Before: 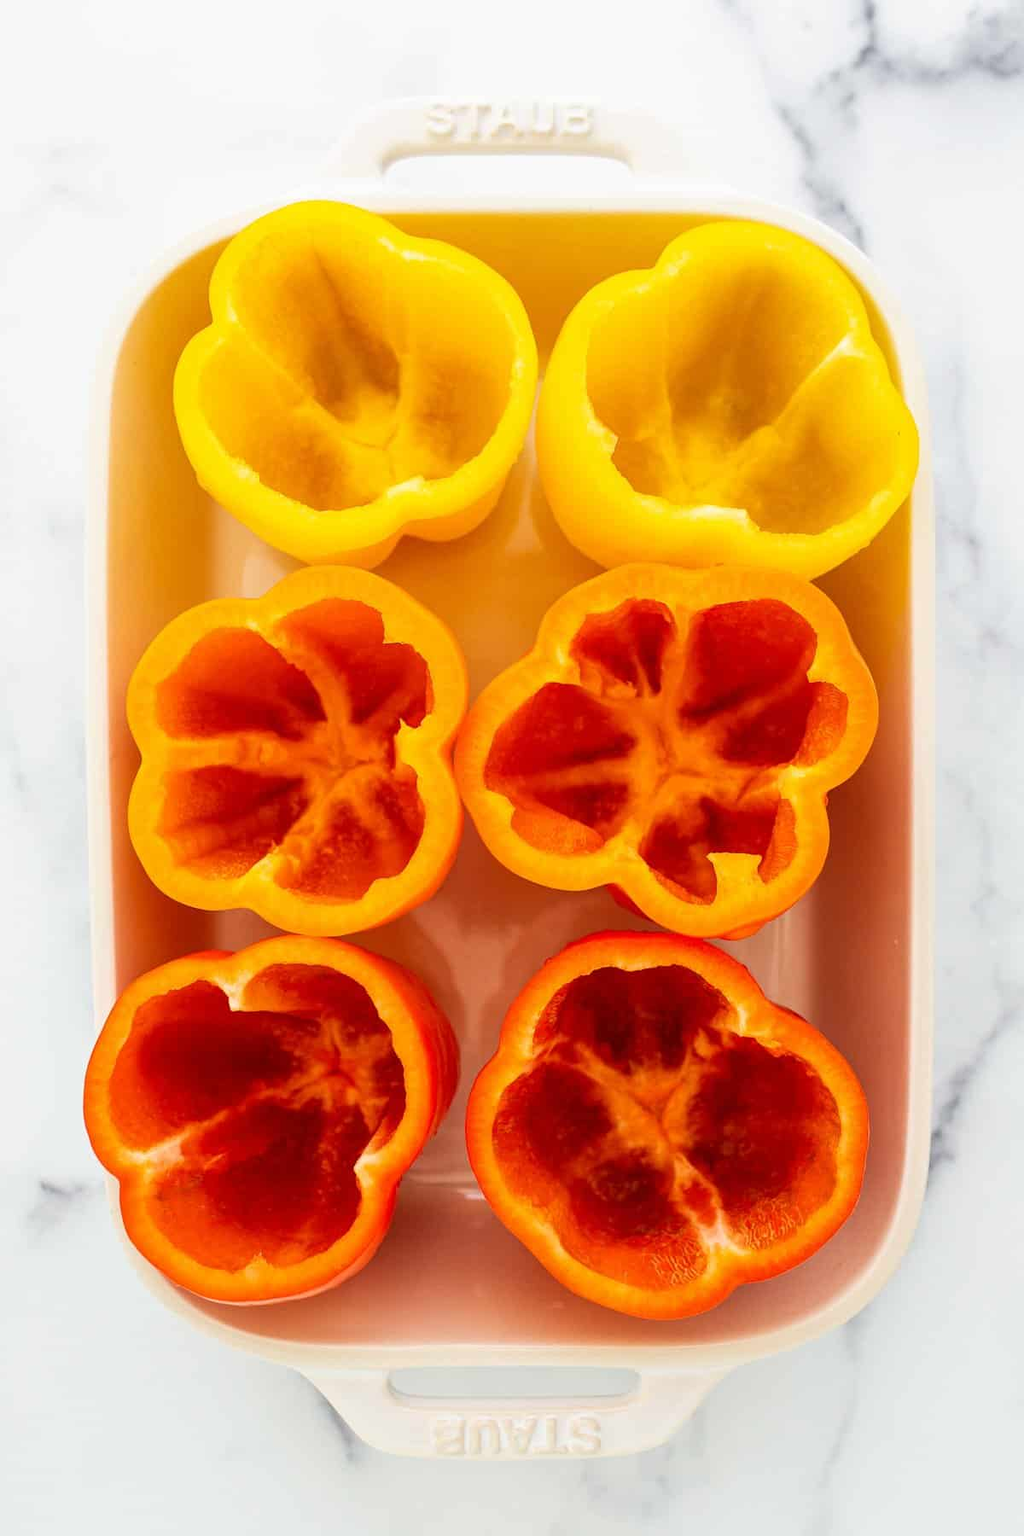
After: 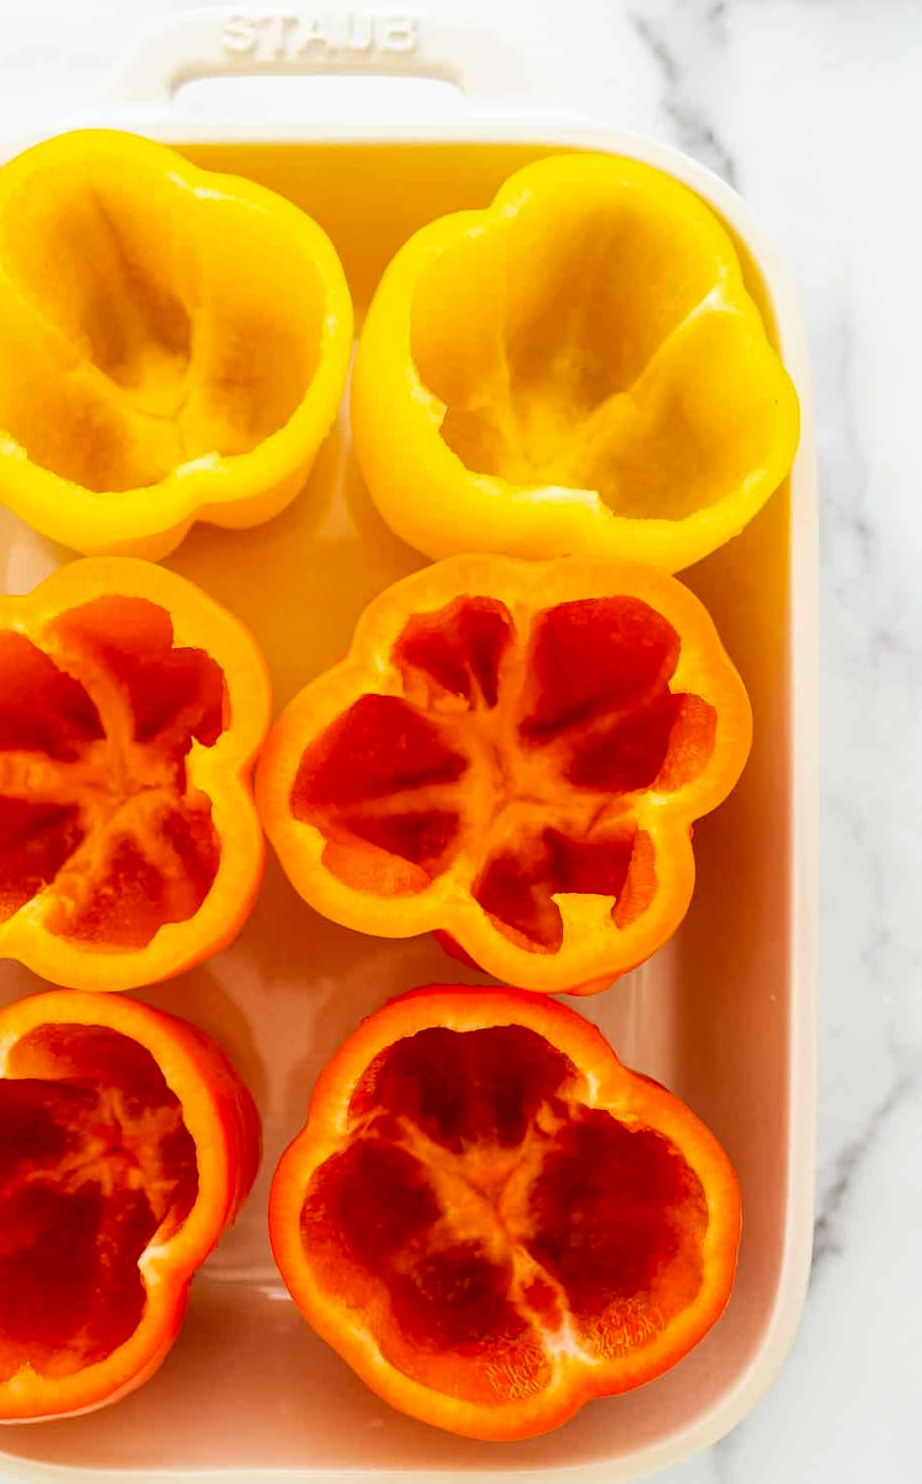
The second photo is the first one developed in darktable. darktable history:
color correction: highlights a* -0.476, highlights b* 0.173, shadows a* 4.61, shadows b* 20.13
crop: left 23.126%, top 5.914%, bottom 11.594%
